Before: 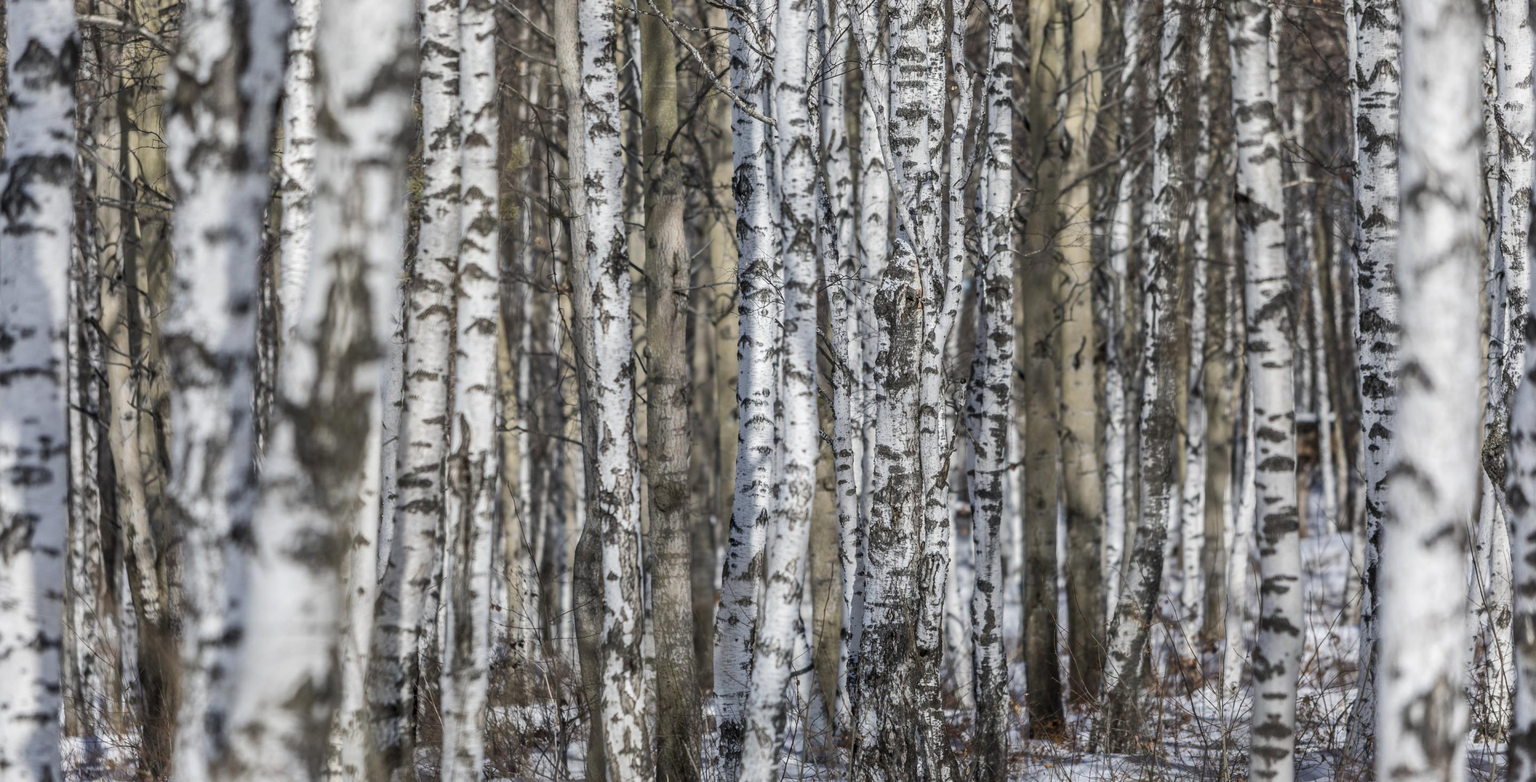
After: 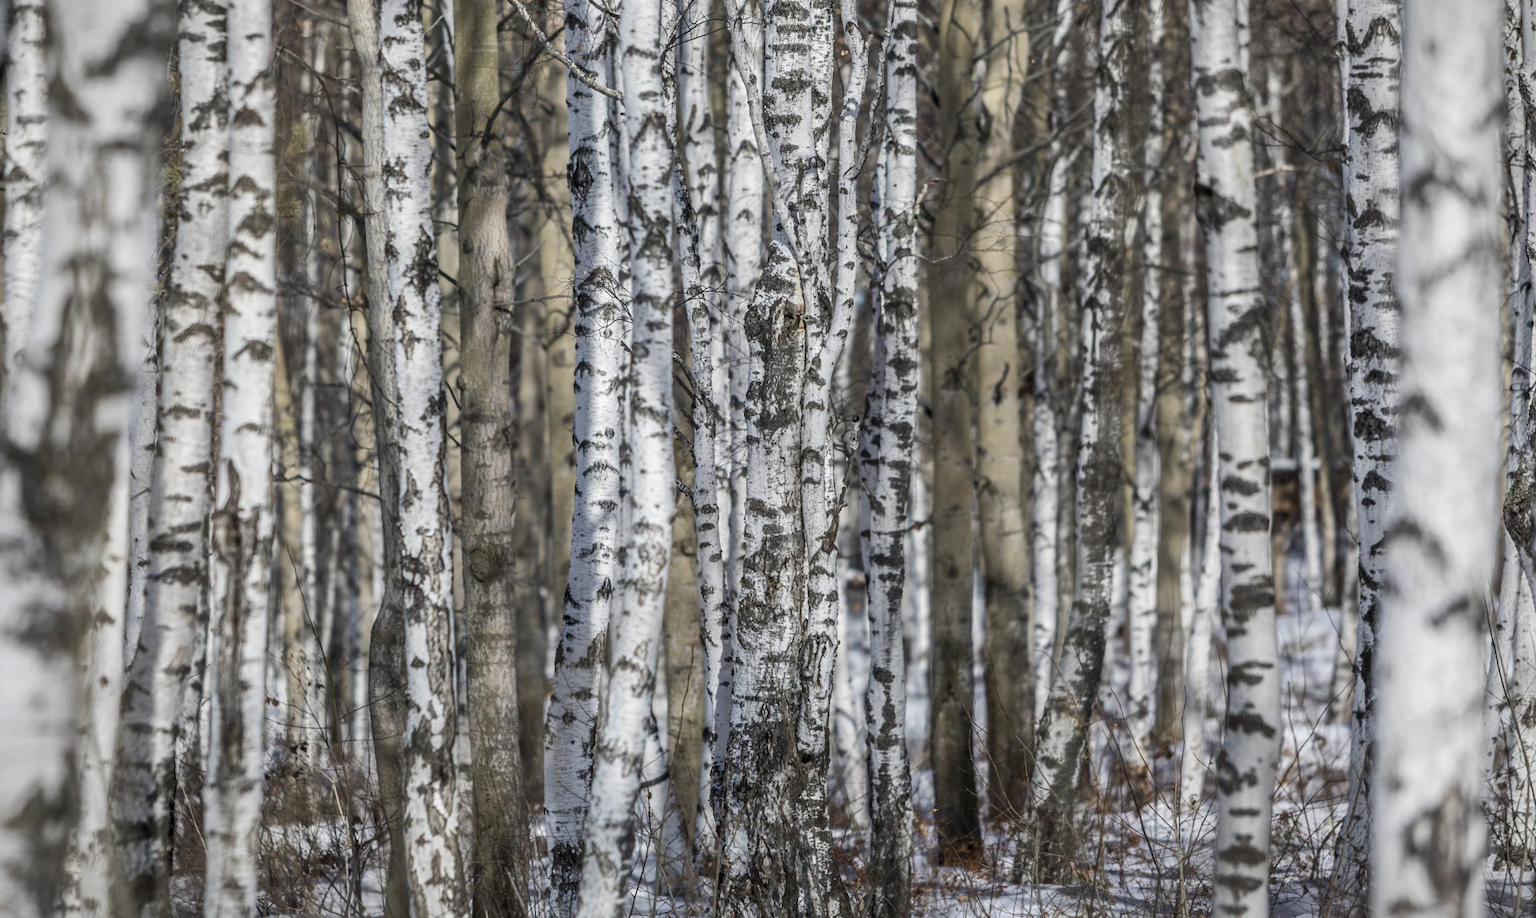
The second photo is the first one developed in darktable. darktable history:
crop and rotate: left 18.107%, top 5.893%, right 1.766%
vignetting: fall-off start 84.31%, fall-off radius 80.52%, width/height ratio 1.224
tone equalizer: smoothing diameter 24.91%, edges refinement/feathering 9.95, preserve details guided filter
